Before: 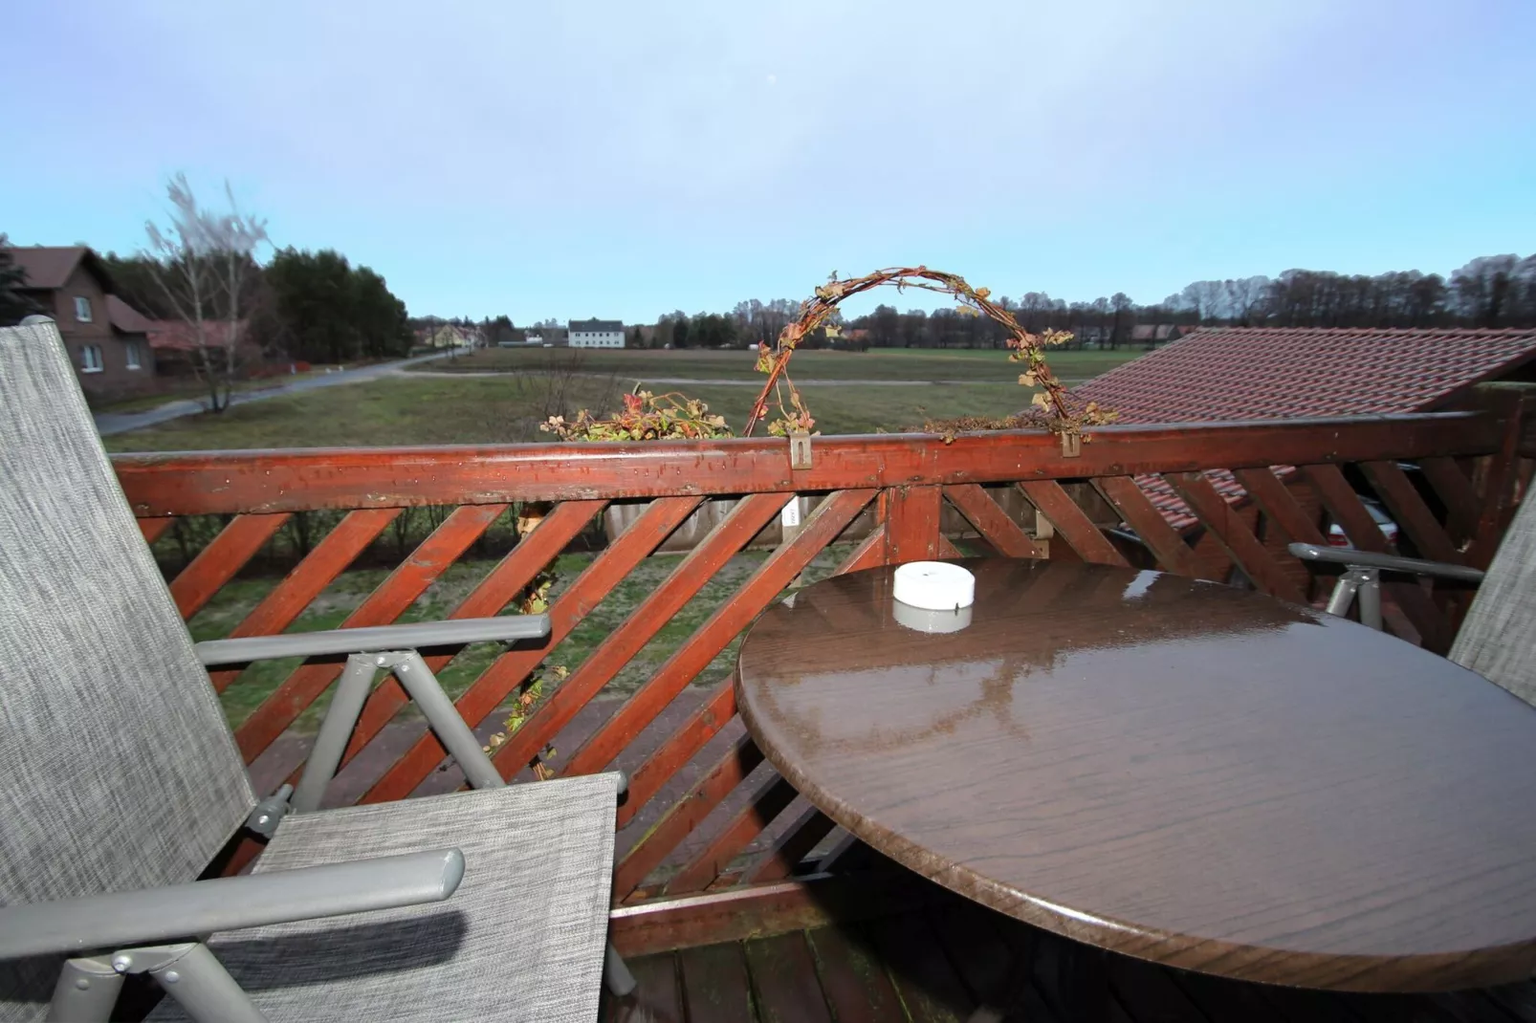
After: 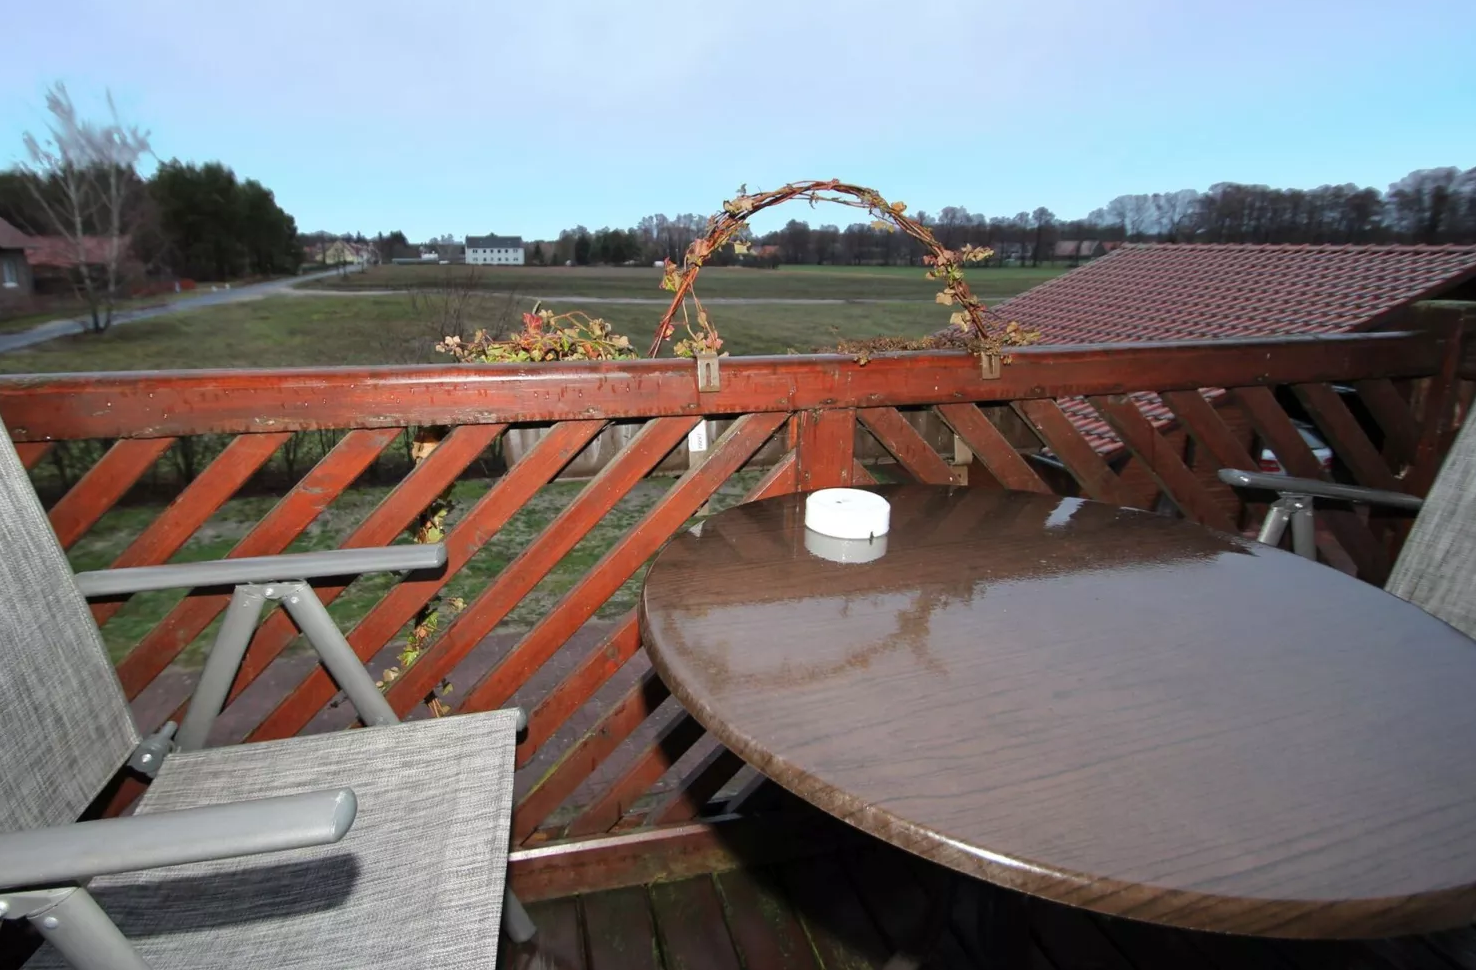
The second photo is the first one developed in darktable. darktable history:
crop and rotate: left 8.036%, top 9.34%
